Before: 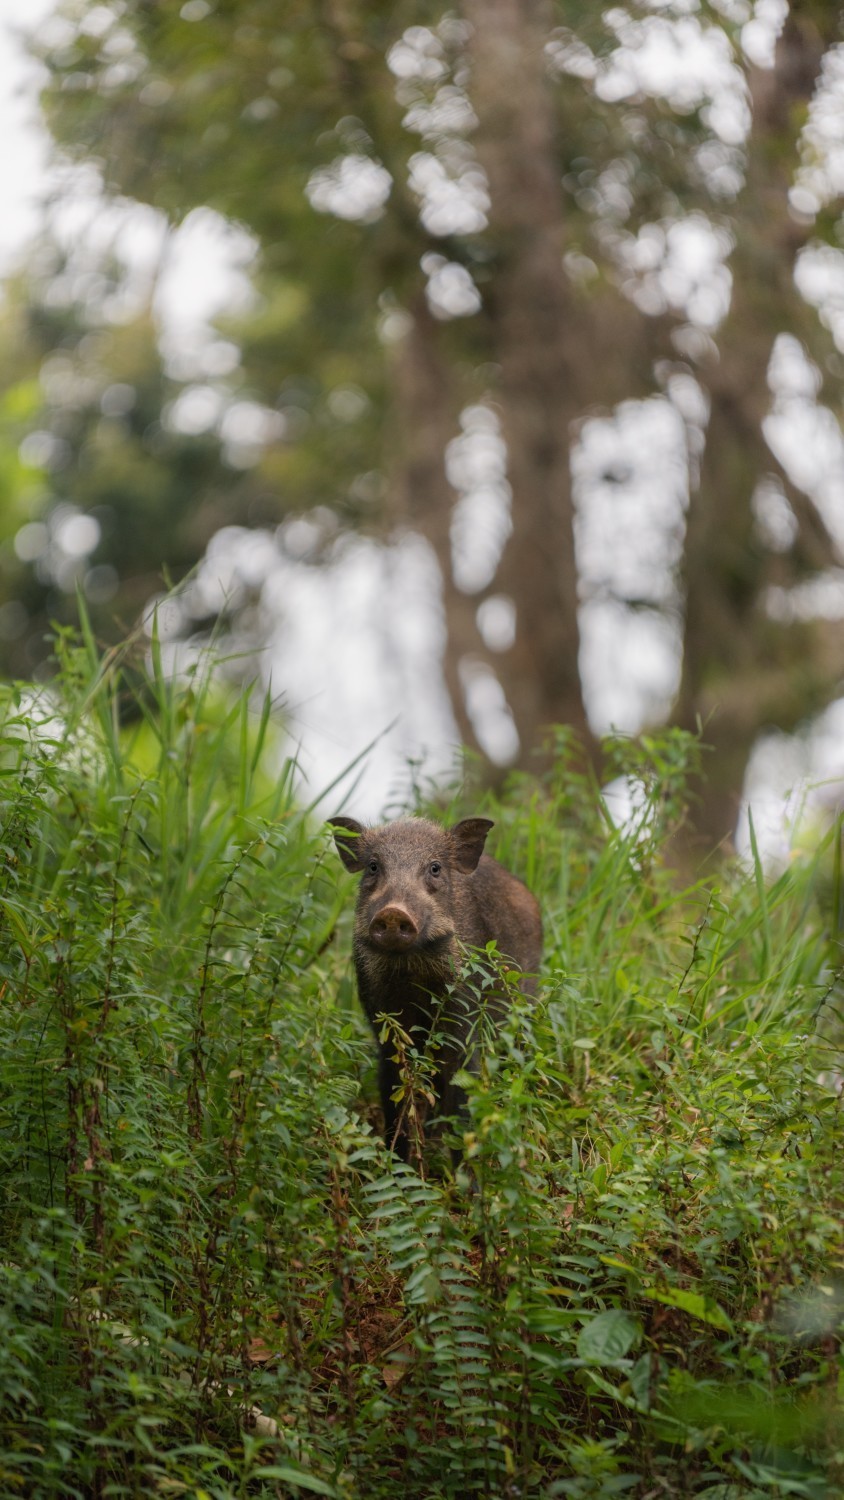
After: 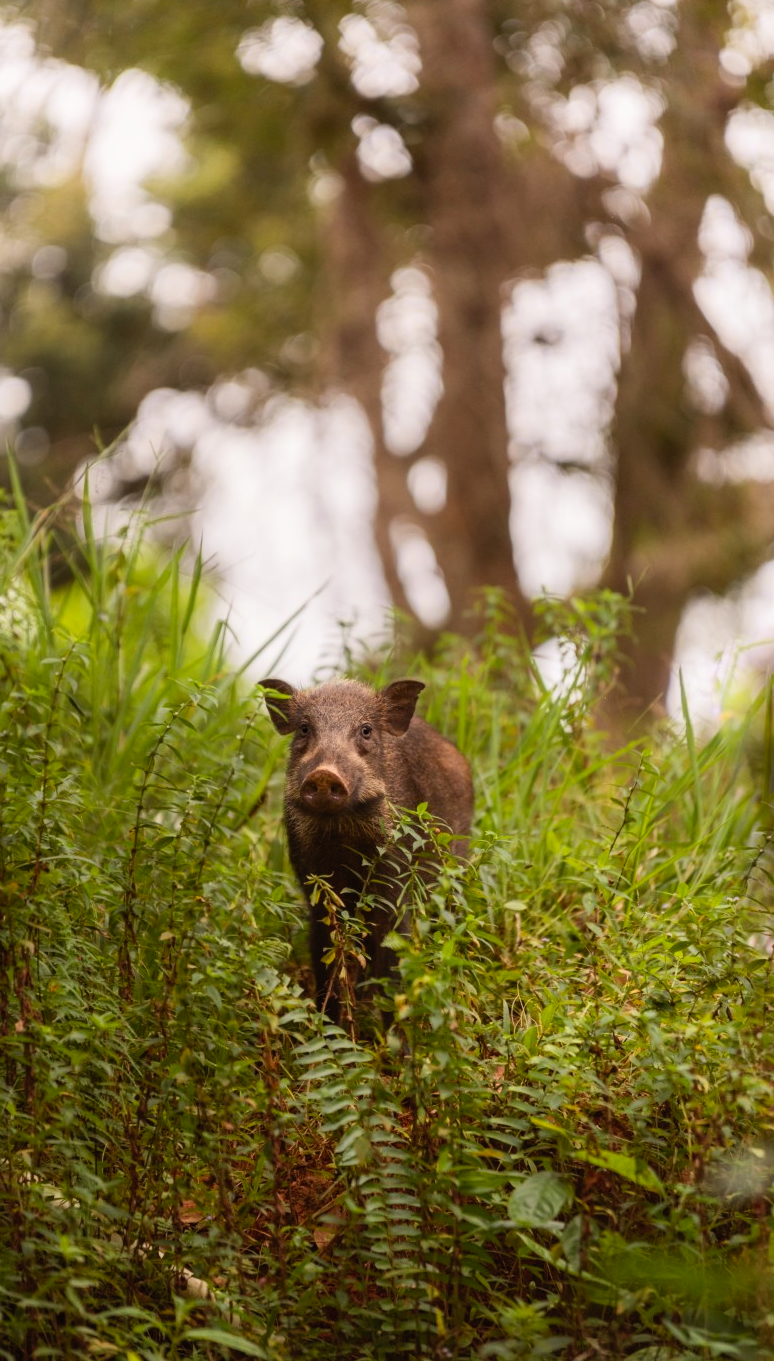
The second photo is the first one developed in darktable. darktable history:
rgb levels: mode RGB, independent channels, levels [[0, 0.5, 1], [0, 0.521, 1], [0, 0.536, 1]]
contrast brightness saturation: contrast 0.2, brightness 0.15, saturation 0.14
crop and rotate: left 8.262%, top 9.226%
